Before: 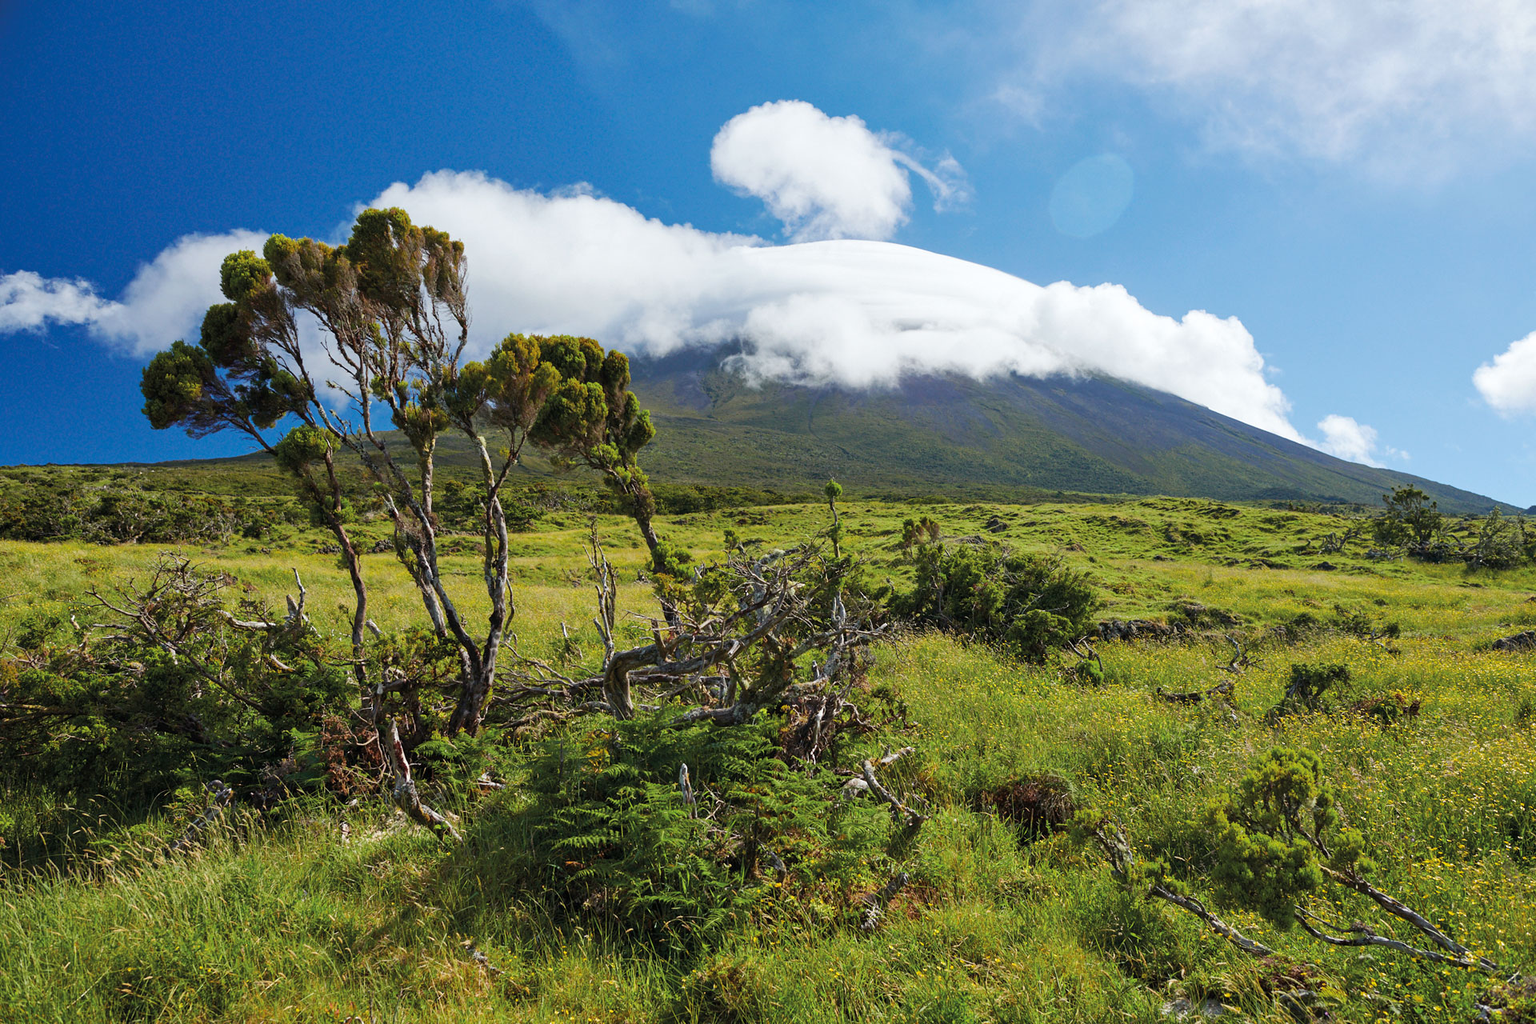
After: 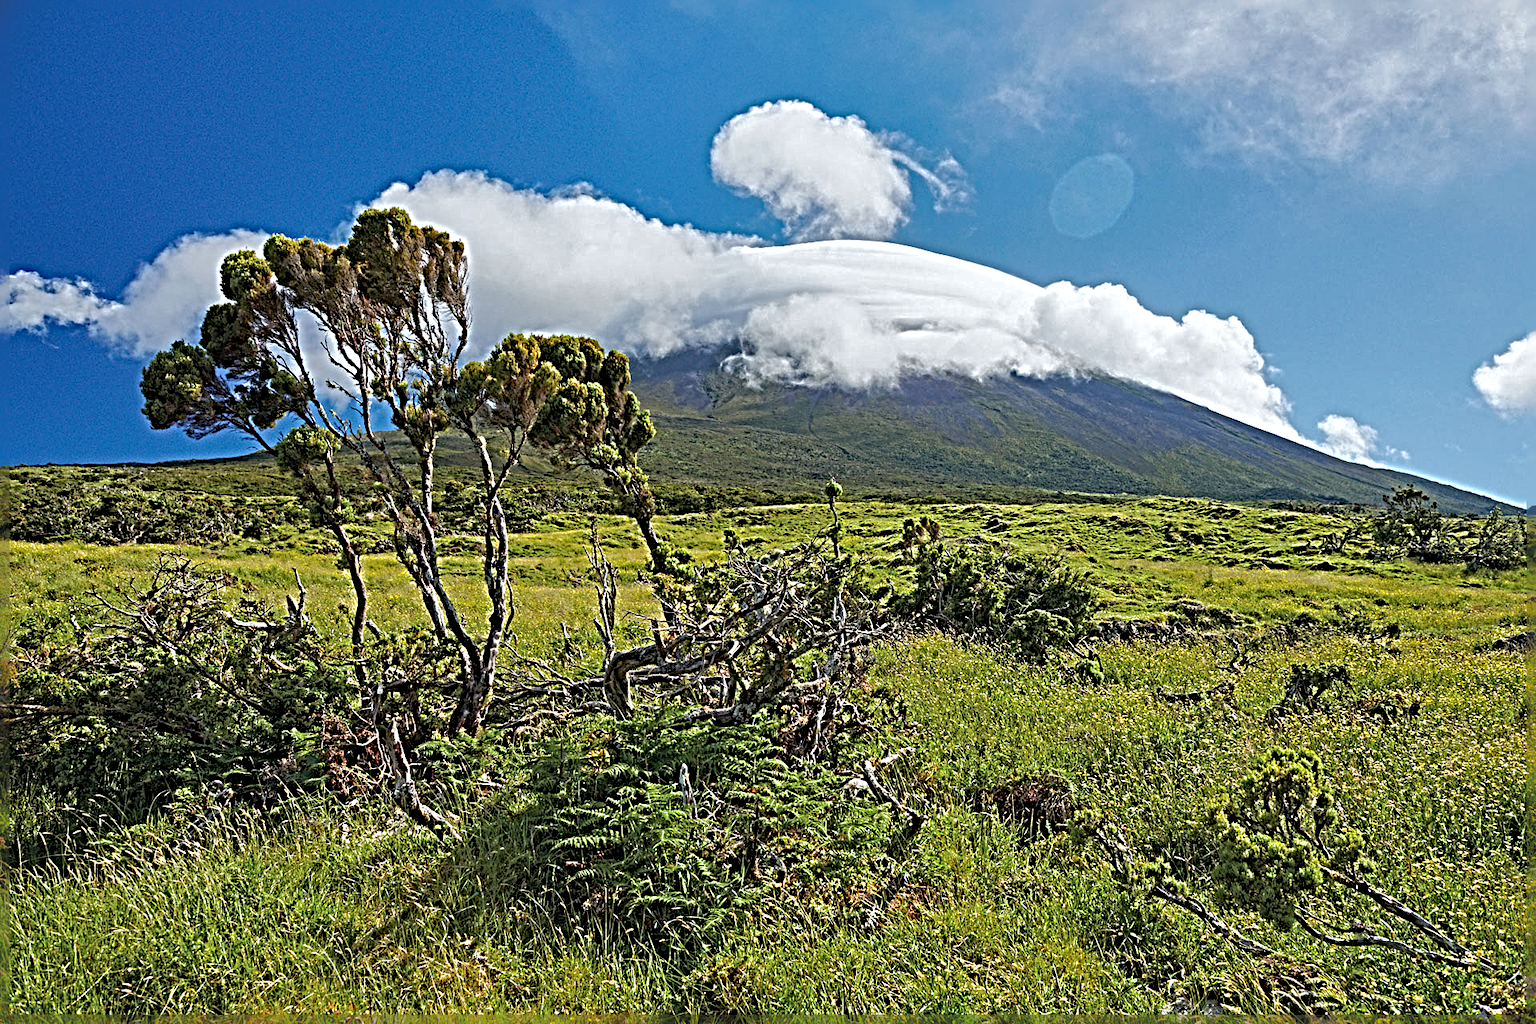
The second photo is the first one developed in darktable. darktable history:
shadows and highlights: highlights -59.74
sharpen: radius 6.282, amount 1.812, threshold 0.088
exposure: compensate highlight preservation false
